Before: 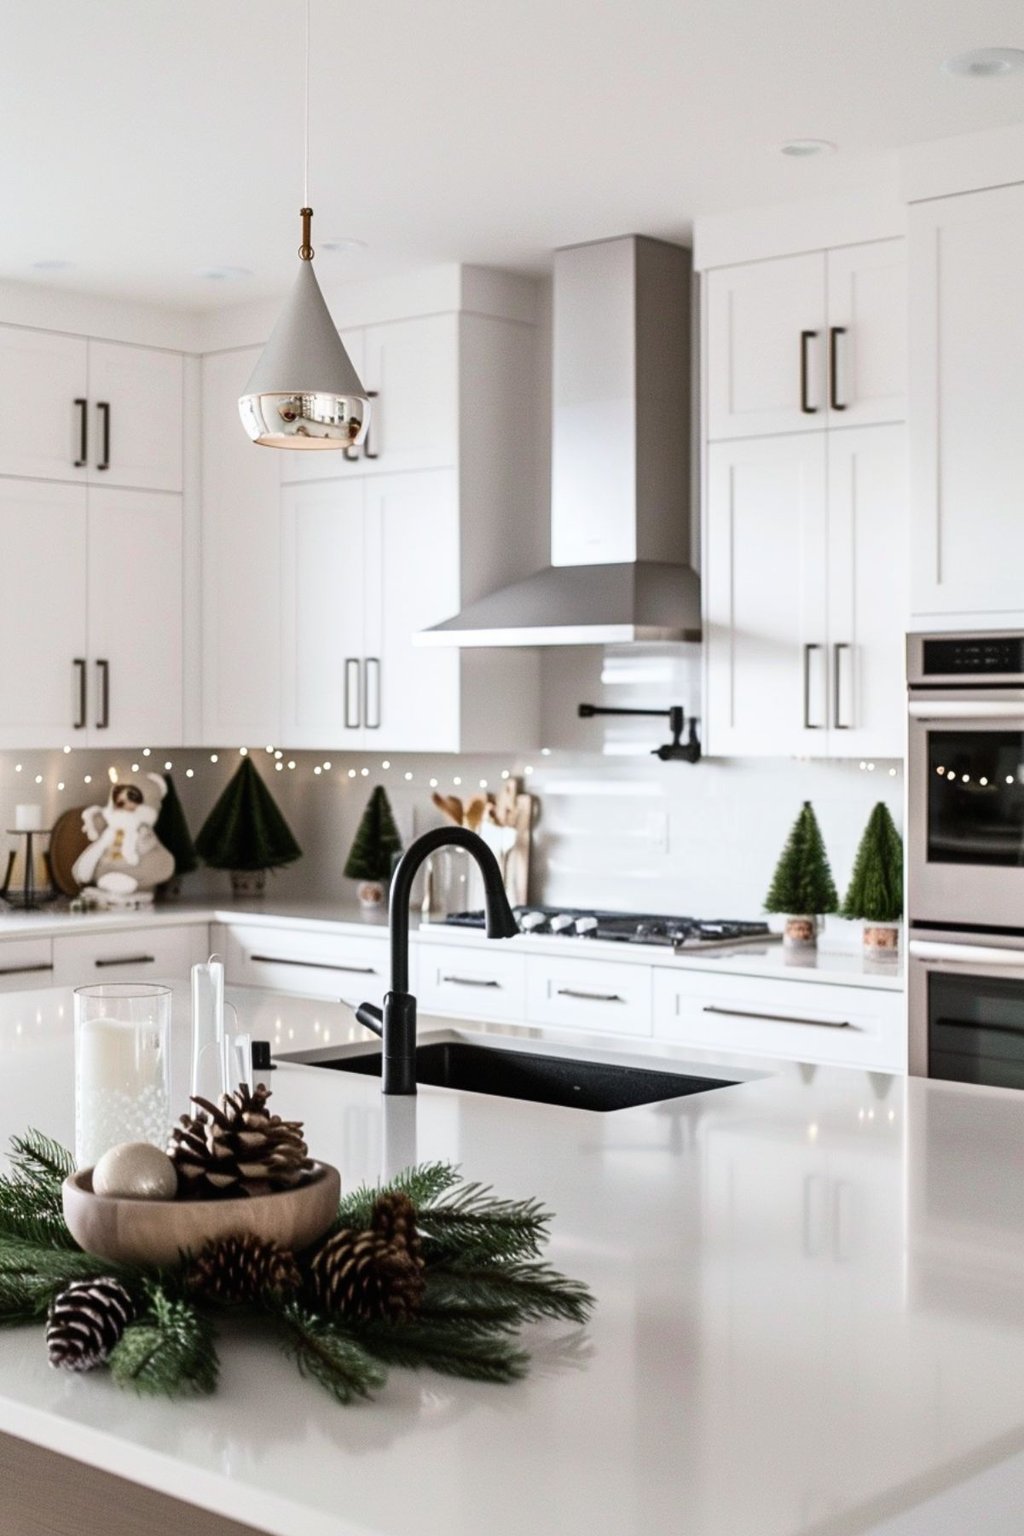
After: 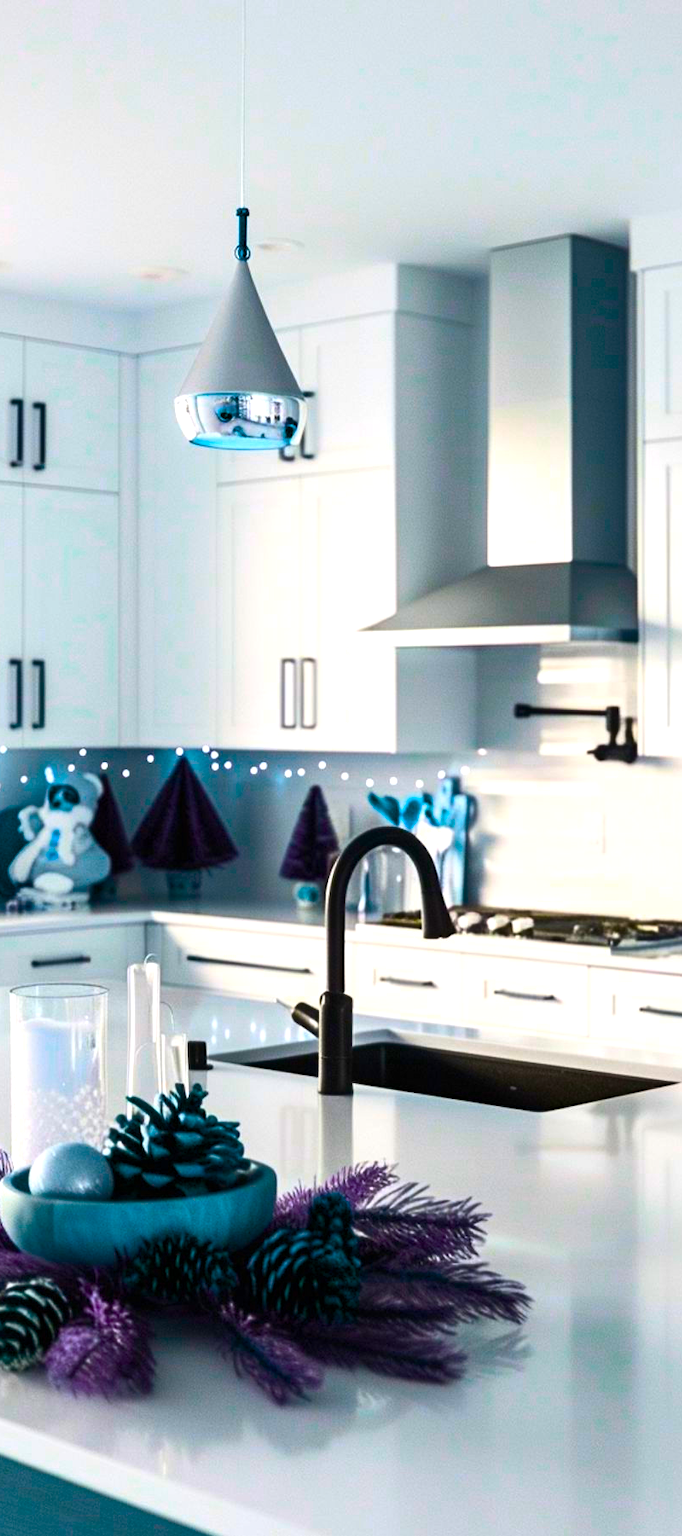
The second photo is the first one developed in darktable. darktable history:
tone equalizer: -8 EV 0.251 EV, -7 EV 0.449 EV, -6 EV 0.392 EV, -5 EV 0.251 EV, -3 EV -0.242 EV, -2 EV -0.408 EV, -1 EV -0.406 EV, +0 EV -0.235 EV
crop and rotate: left 6.306%, right 27.021%
color balance rgb: perceptual saturation grading › global saturation 99.061%, hue shift 177.45°, perceptual brilliance grading › global brilliance 15.127%, perceptual brilliance grading › shadows -34.268%, global vibrance 49.371%, contrast 0.607%
